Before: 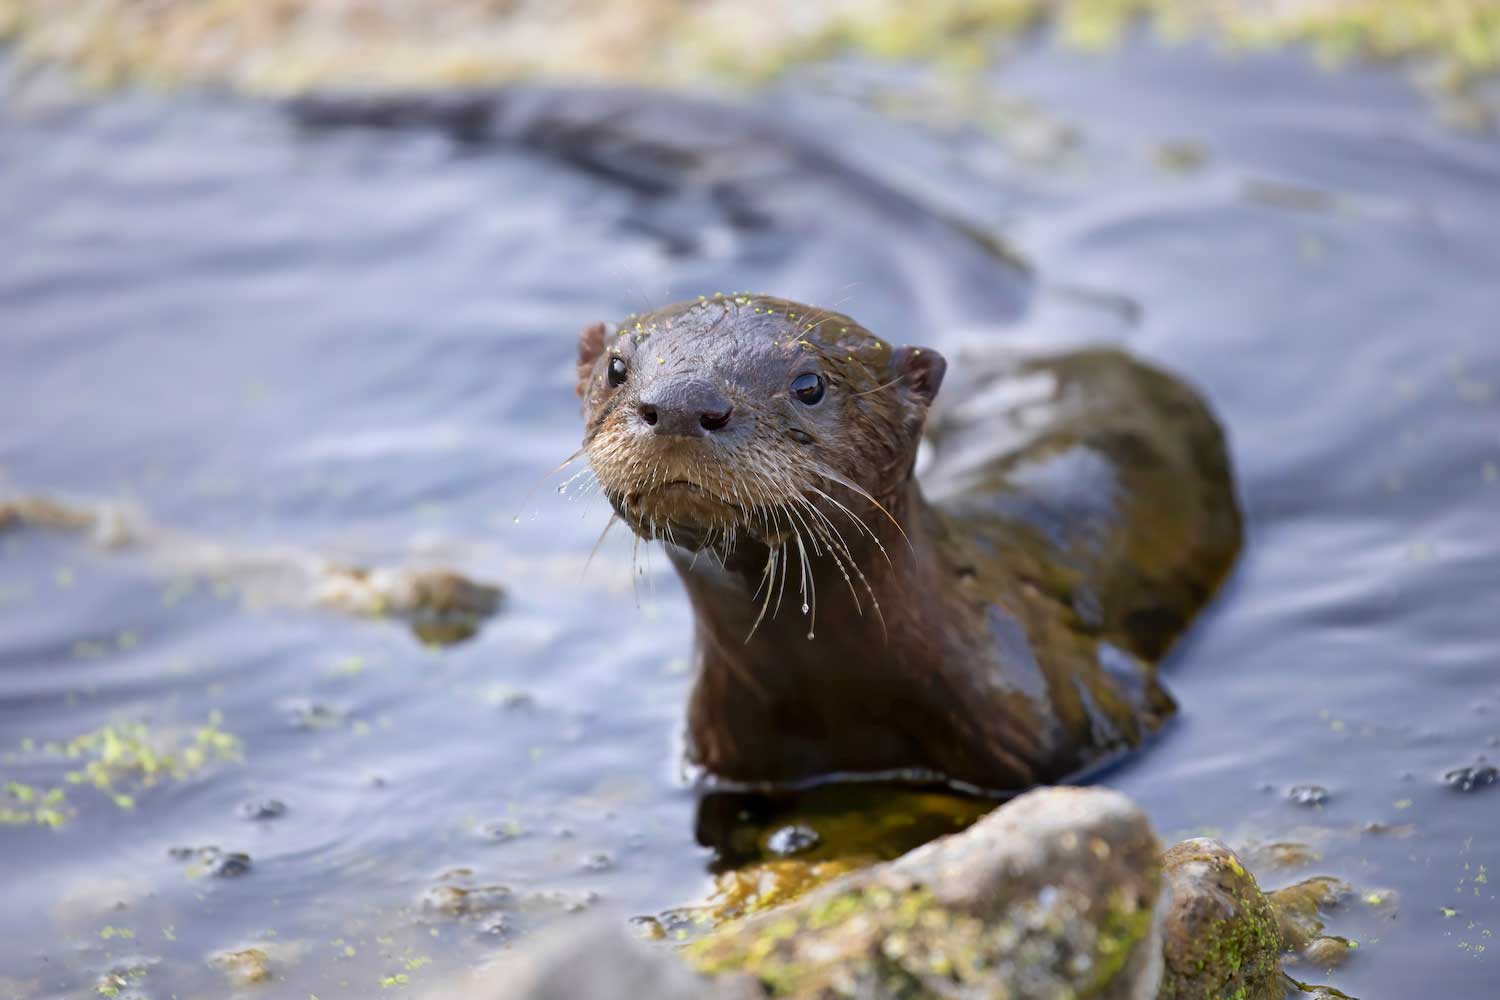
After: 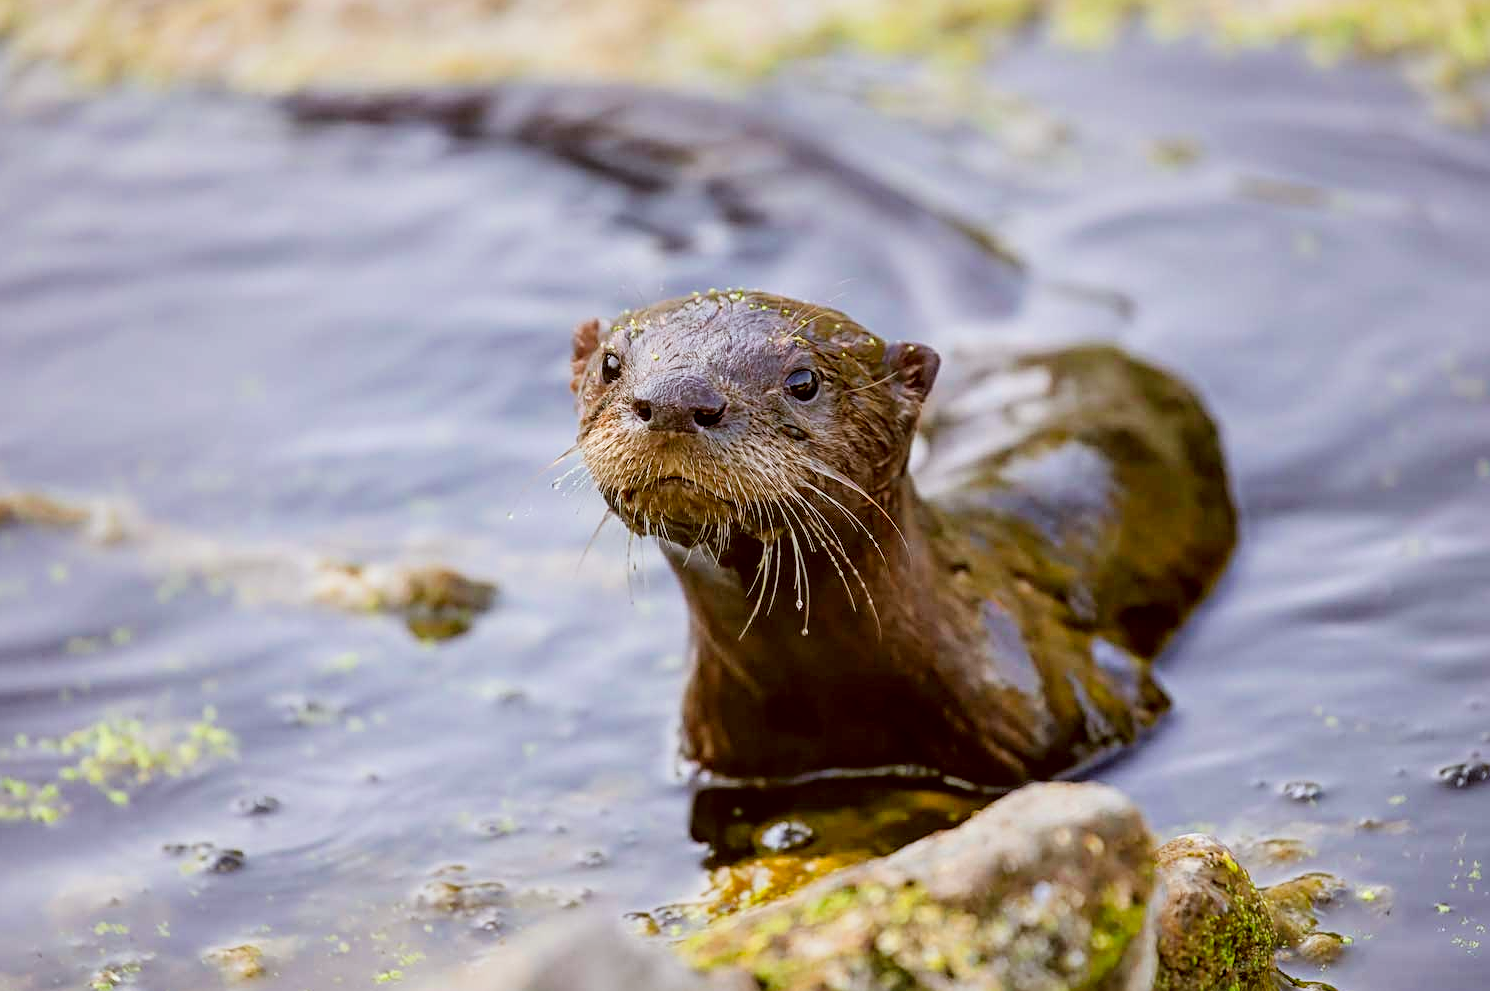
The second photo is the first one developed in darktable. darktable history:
exposure: black level correction -0.002, exposure 0.529 EV, compensate highlight preservation false
filmic rgb: black relative exposure -7.65 EV, white relative exposure 4.56 EV, threshold 3.03 EV, hardness 3.61, enable highlight reconstruction true
sharpen: on, module defaults
contrast brightness saturation: brightness -0.018, saturation 0.34
crop: left 0.437%, top 0.467%, right 0.181%, bottom 0.384%
color correction: highlights a* -0.593, highlights b* 0.153, shadows a* 4.64, shadows b* 20.46
local contrast: highlights 62%, detail 143%, midtone range 0.432
